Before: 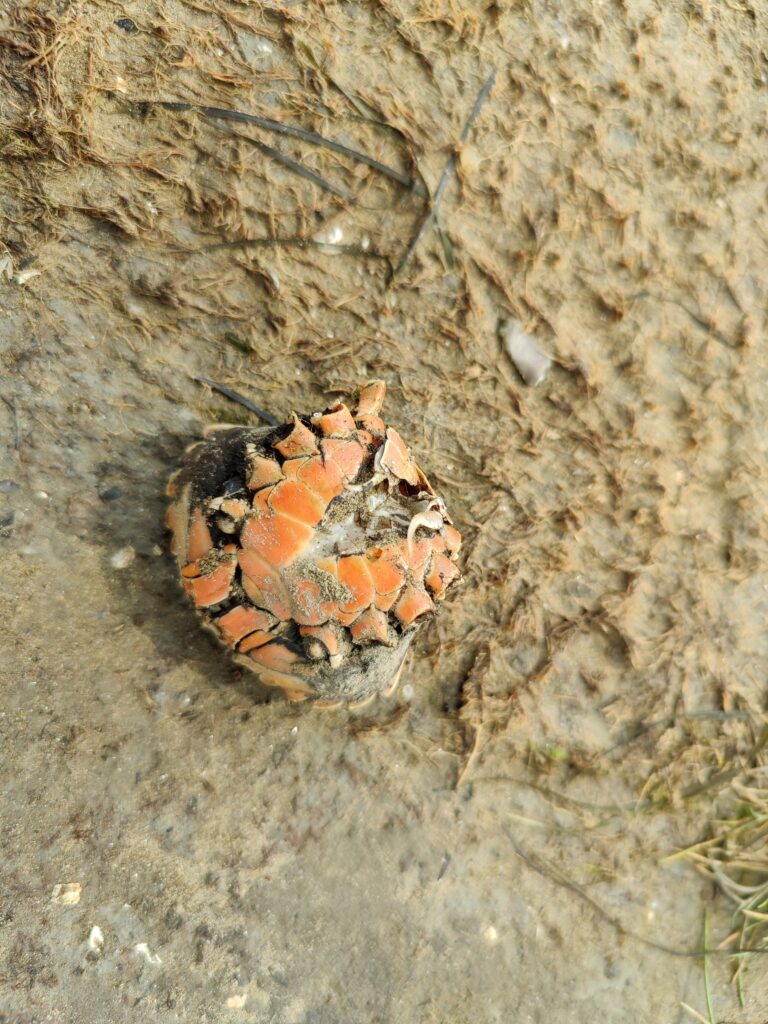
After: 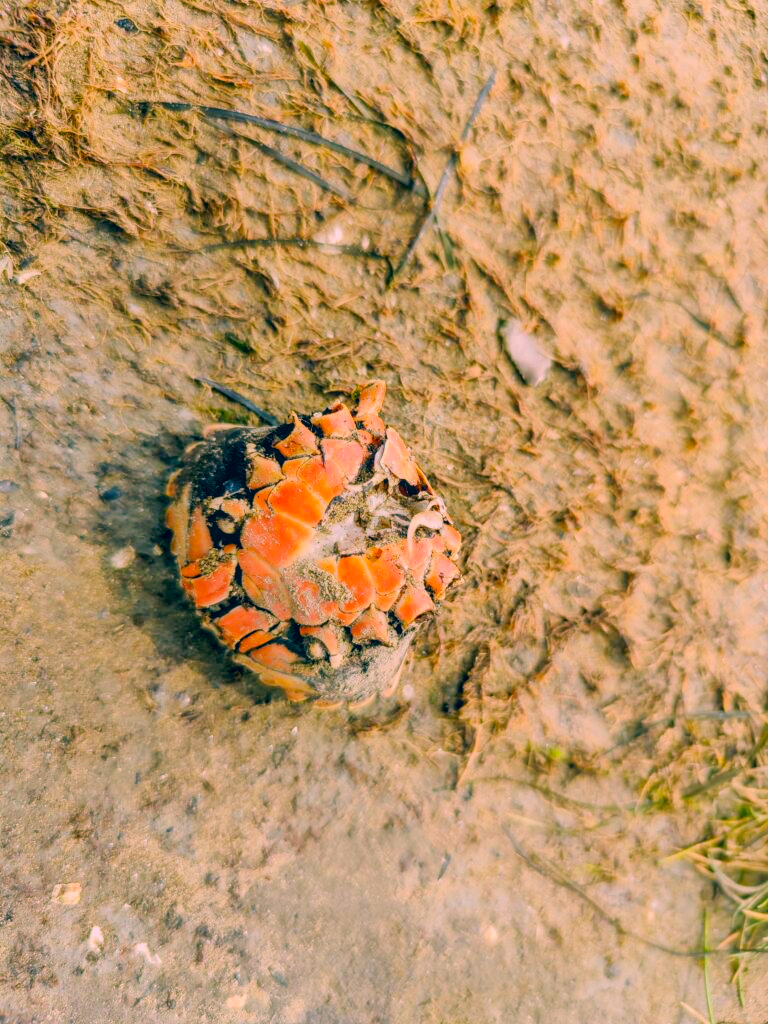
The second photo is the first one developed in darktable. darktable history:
local contrast: on, module defaults
filmic rgb: black relative exposure -7.19 EV, white relative exposure 5.37 EV, hardness 3.03
color correction: highlights a* 16.31, highlights b* 0.248, shadows a* -15.39, shadows b* -14.28, saturation 1.5
color balance rgb: power › hue 328.21°, linear chroma grading › global chroma 14.506%, perceptual saturation grading › global saturation 0.035%, perceptual brilliance grading › global brilliance 11.43%
